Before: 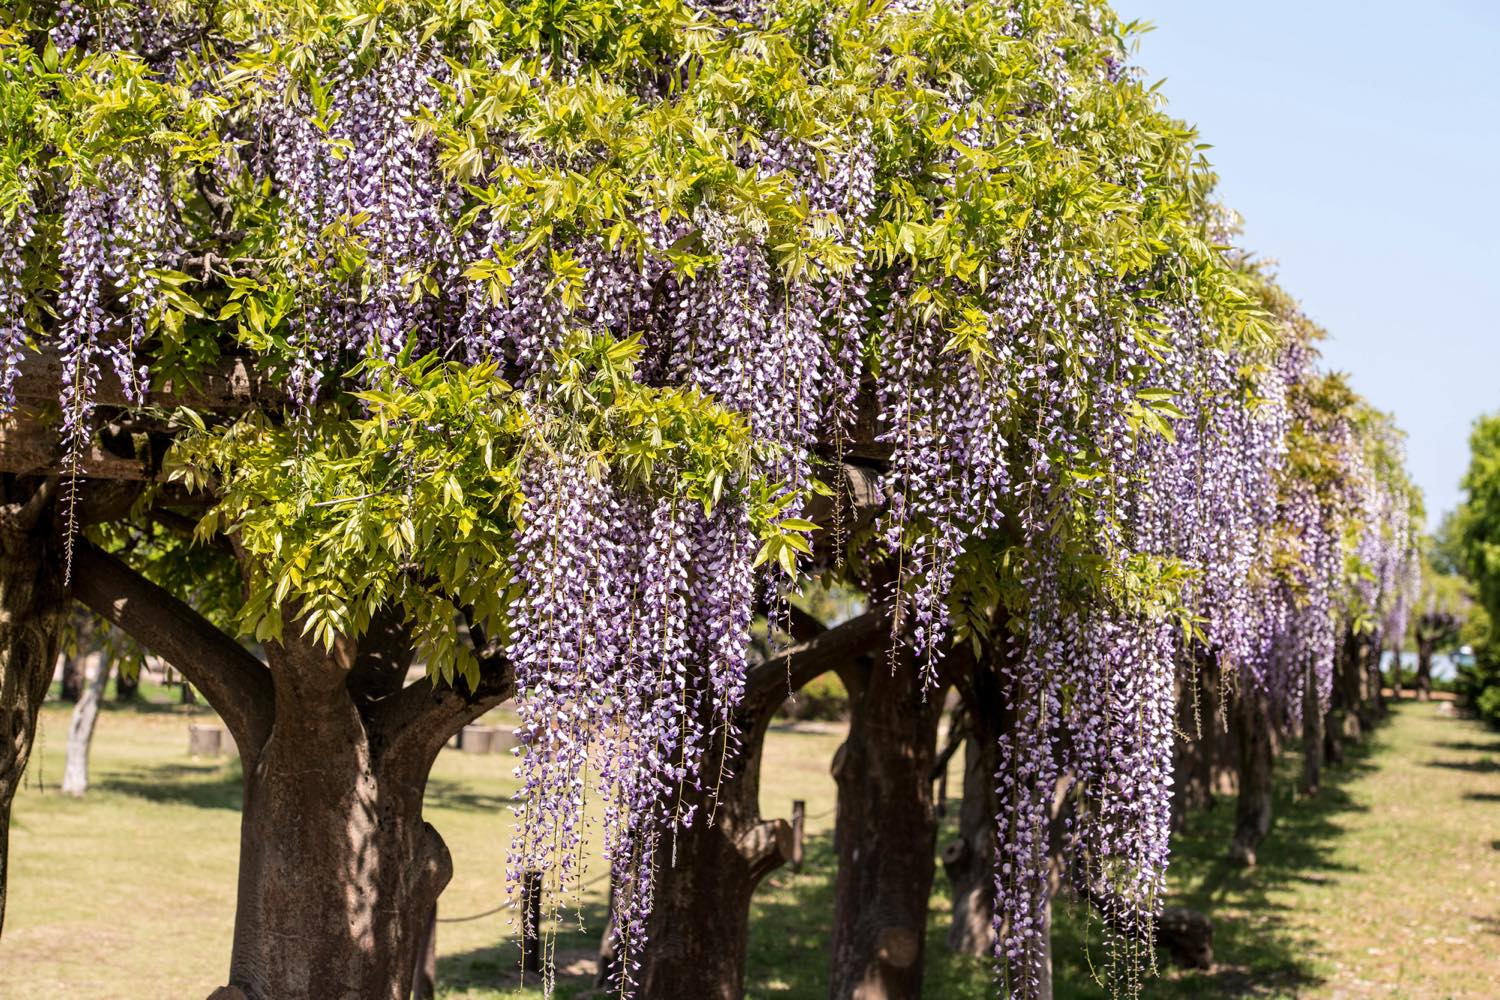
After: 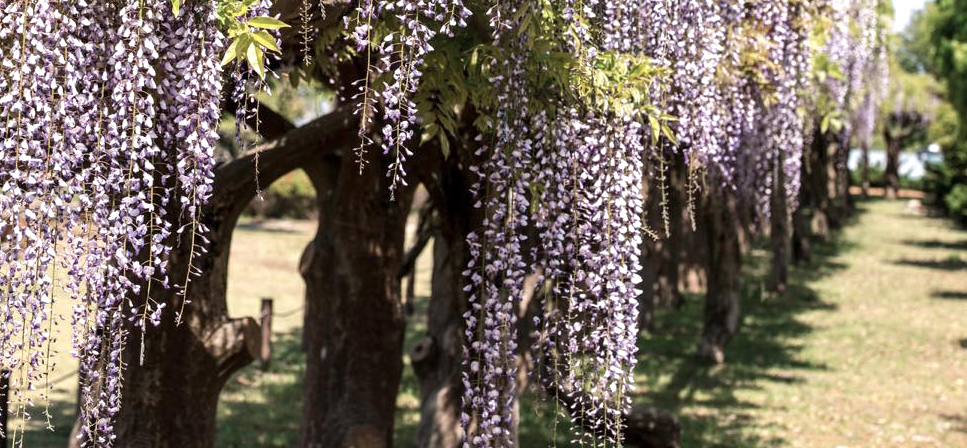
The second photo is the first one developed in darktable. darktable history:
exposure: exposure 0.367 EV, compensate highlight preservation false
crop and rotate: left 35.509%, top 50.238%, bottom 4.934%
color zones: curves: ch0 [(0, 0.5) (0.125, 0.4) (0.25, 0.5) (0.375, 0.4) (0.5, 0.4) (0.625, 0.6) (0.75, 0.6) (0.875, 0.5)]; ch1 [(0, 0.35) (0.125, 0.45) (0.25, 0.35) (0.375, 0.35) (0.5, 0.35) (0.625, 0.35) (0.75, 0.45) (0.875, 0.35)]; ch2 [(0, 0.6) (0.125, 0.5) (0.25, 0.5) (0.375, 0.6) (0.5, 0.6) (0.625, 0.5) (0.75, 0.5) (0.875, 0.5)]
